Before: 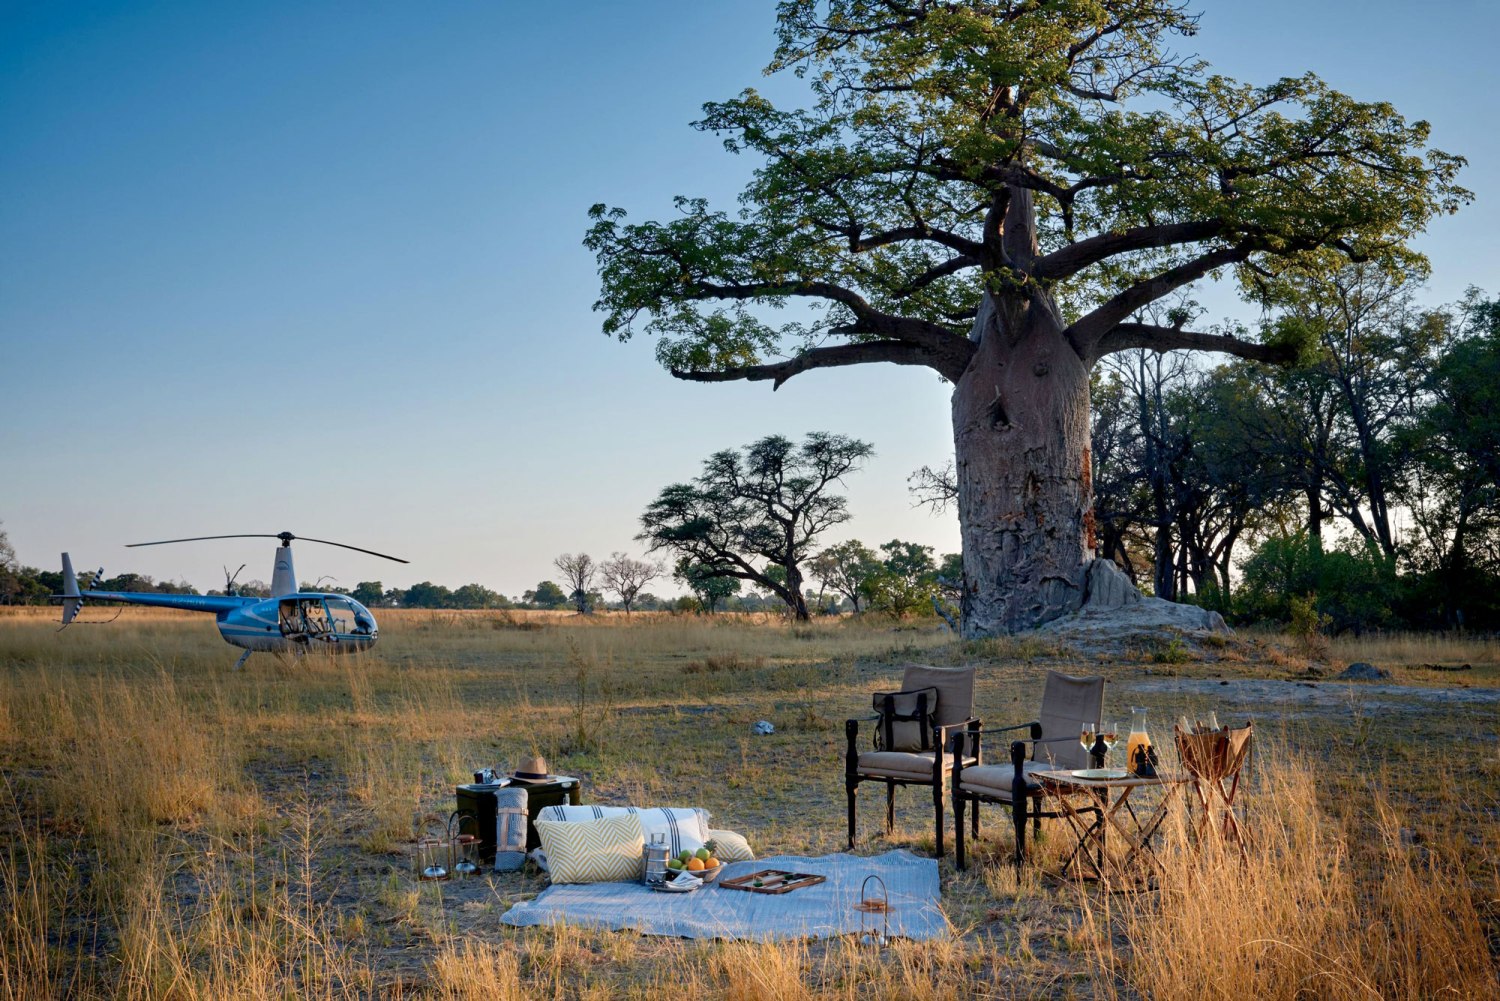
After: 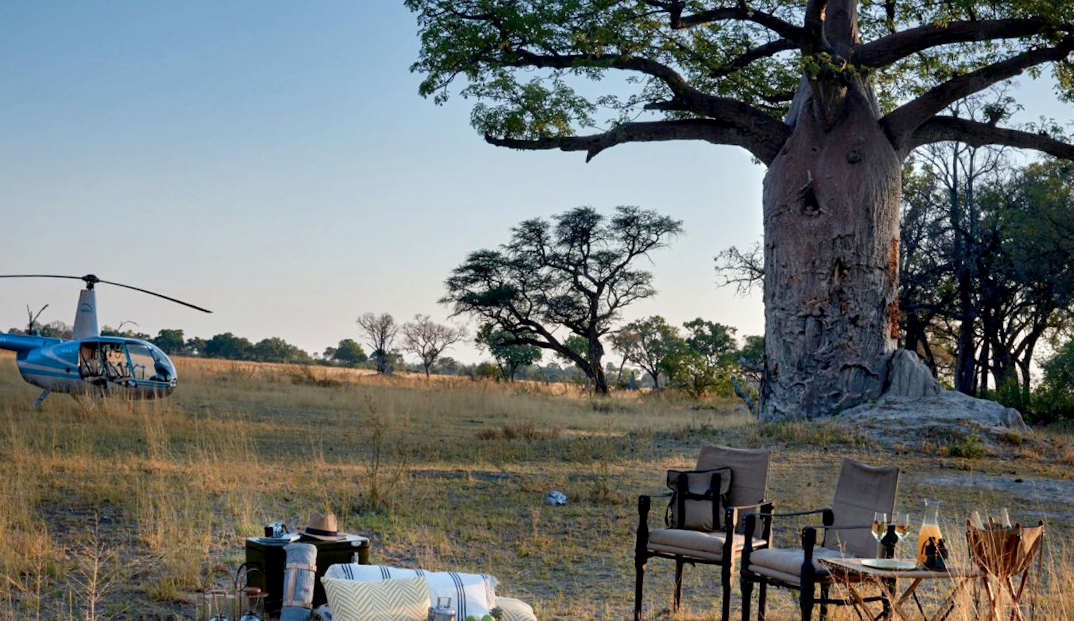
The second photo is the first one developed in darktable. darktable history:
local contrast: mode bilateral grid, contrast 20, coarseness 50, detail 120%, midtone range 0.2
crop and rotate: angle -3.37°, left 9.79%, top 20.73%, right 12.42%, bottom 11.82%
